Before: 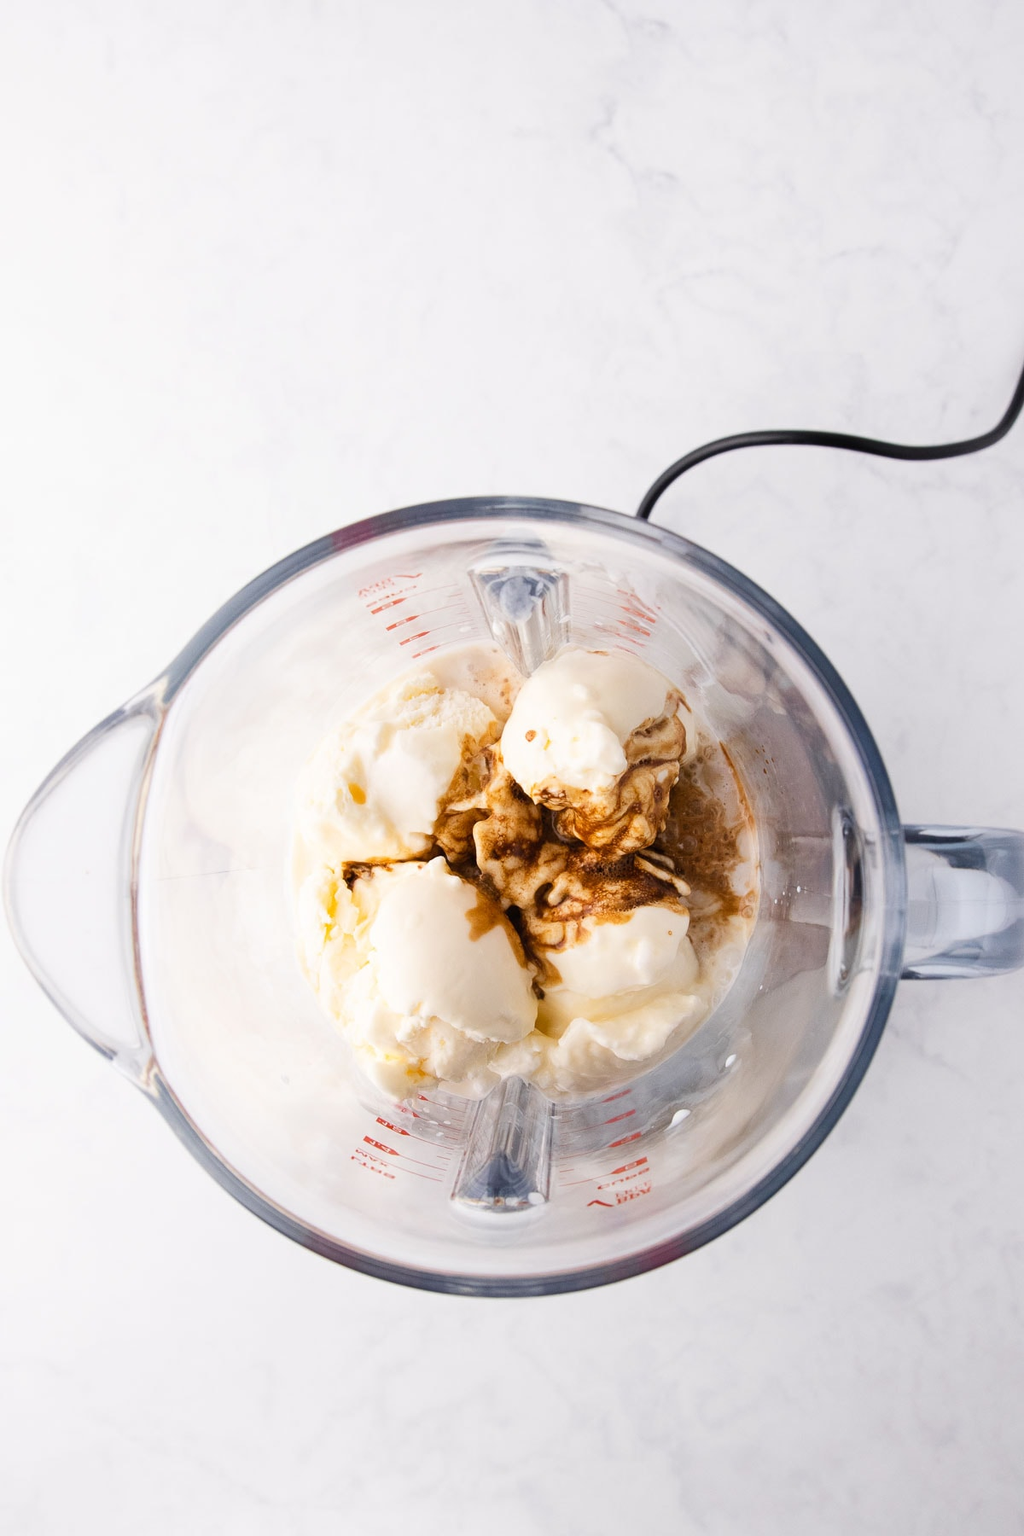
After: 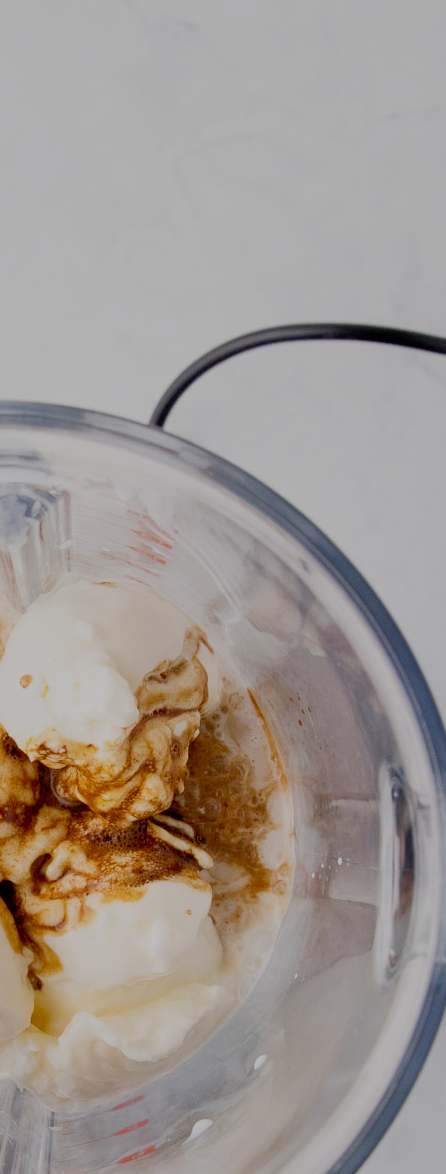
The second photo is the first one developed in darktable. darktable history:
filmic rgb: black relative exposure -8.77 EV, white relative exposure 4.98 EV, target black luminance 0%, hardness 3.78, latitude 65.63%, contrast 0.823, shadows ↔ highlights balance 19.32%, preserve chrominance no, color science v4 (2020), contrast in shadows soft
crop and rotate: left 49.75%, top 10.091%, right 13.08%, bottom 24.642%
shadows and highlights: on, module defaults
